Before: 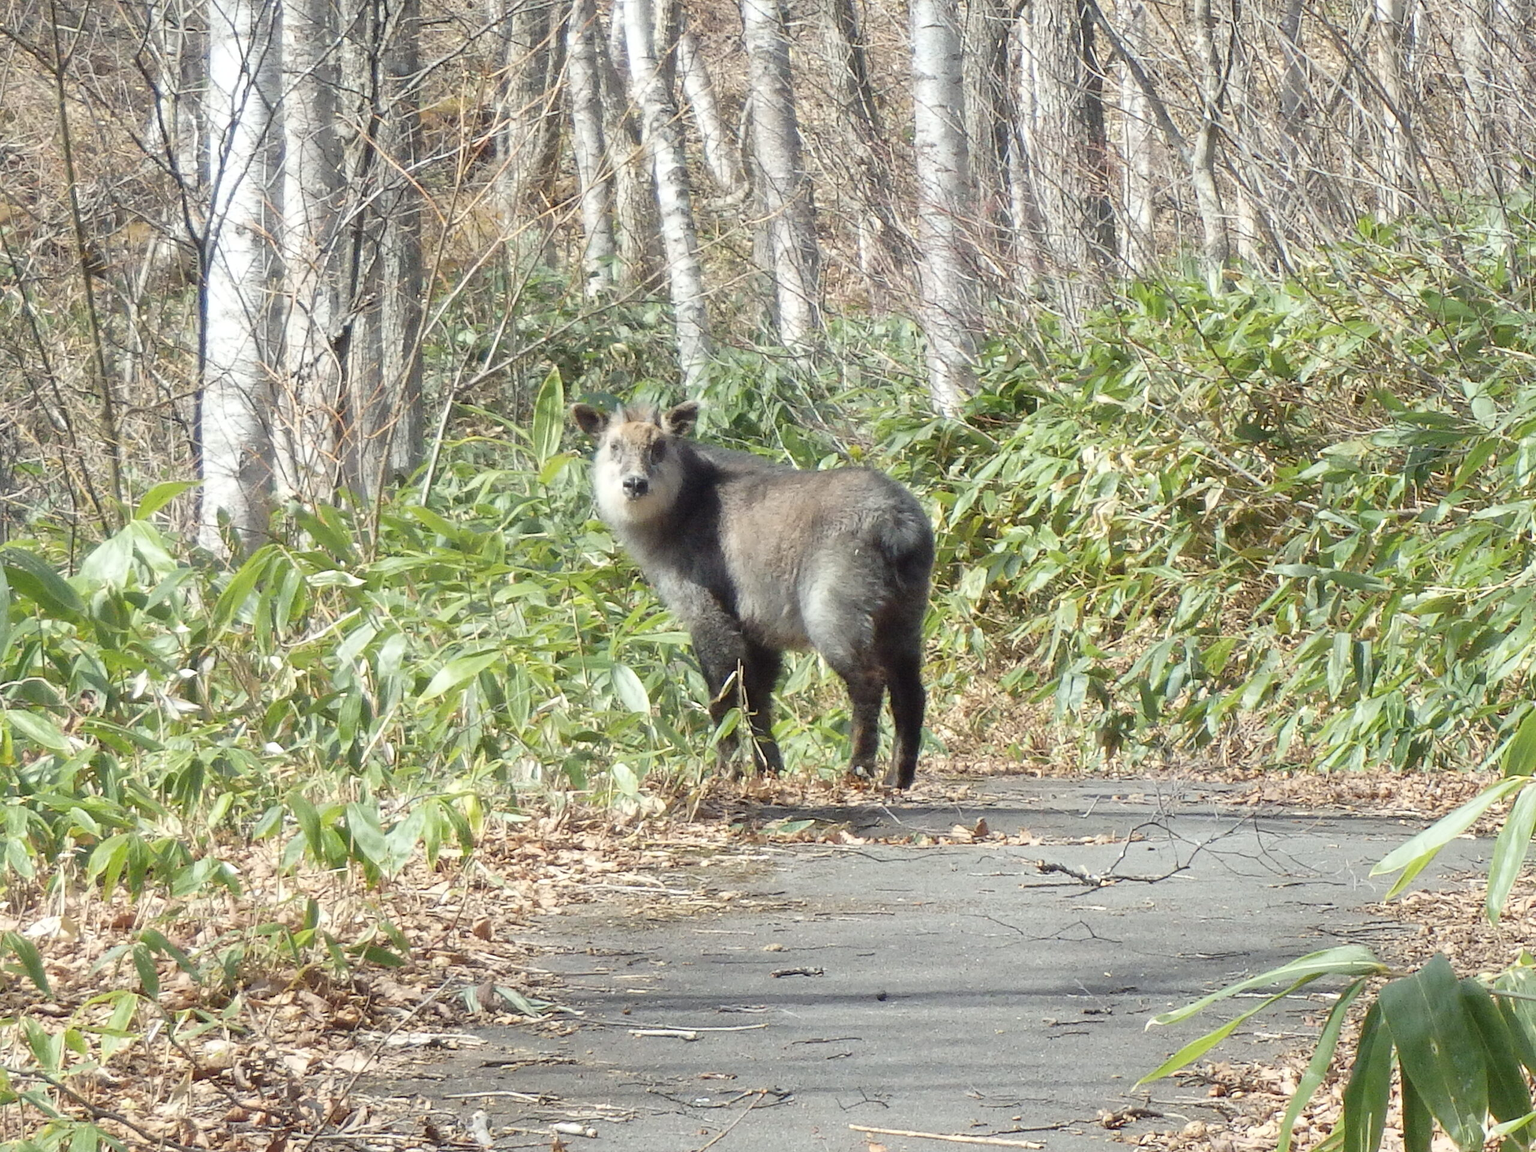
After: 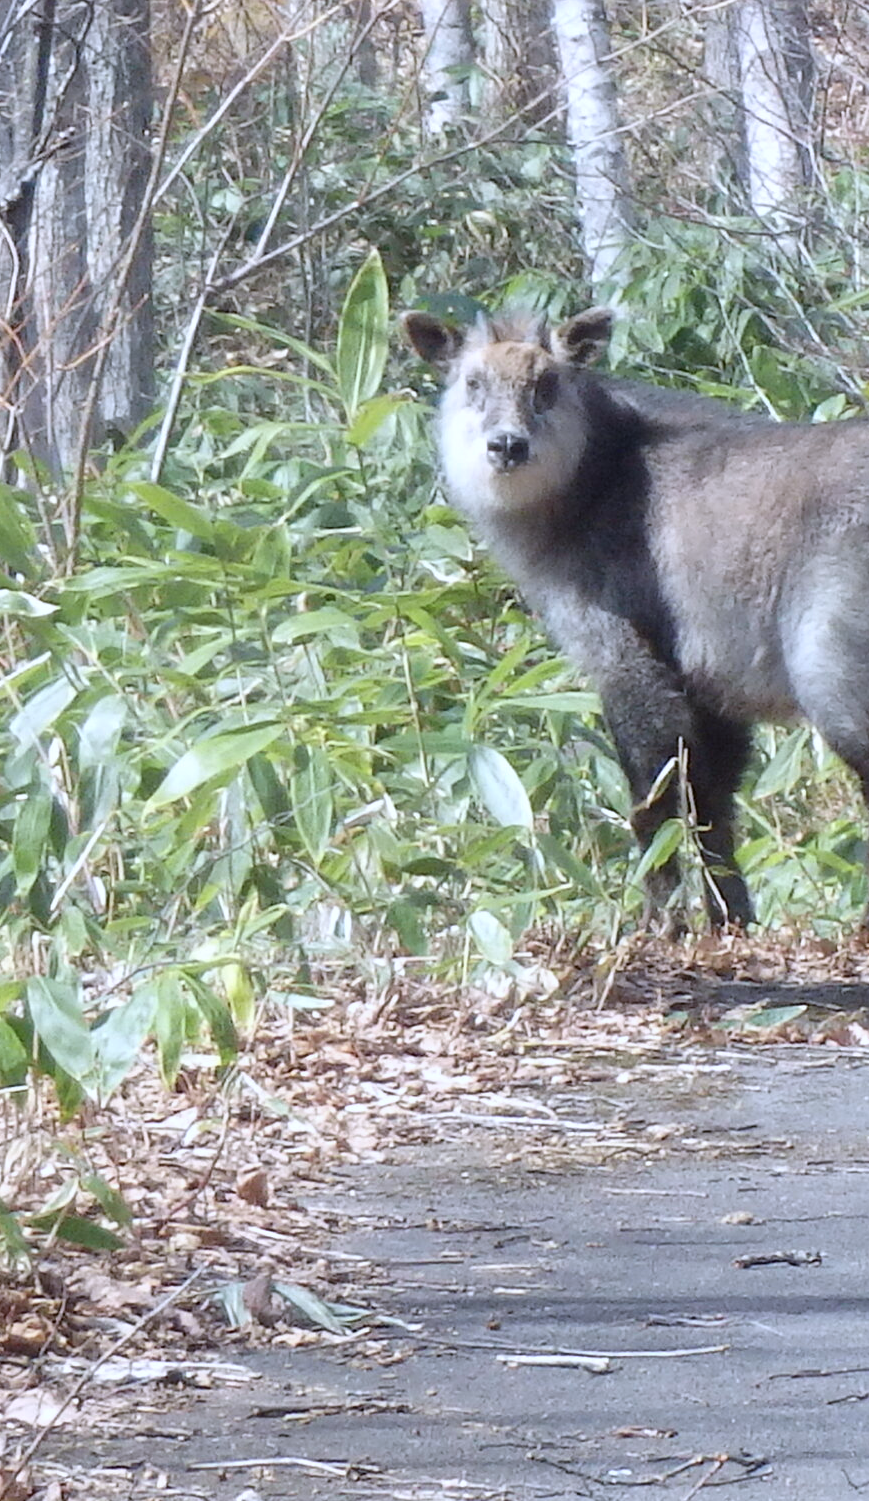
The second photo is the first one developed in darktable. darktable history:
crop and rotate: left 21.539%, top 18.834%, right 44.509%, bottom 2.987%
color calibration: illuminant custom, x 0.373, y 0.389, temperature 4245.58 K
